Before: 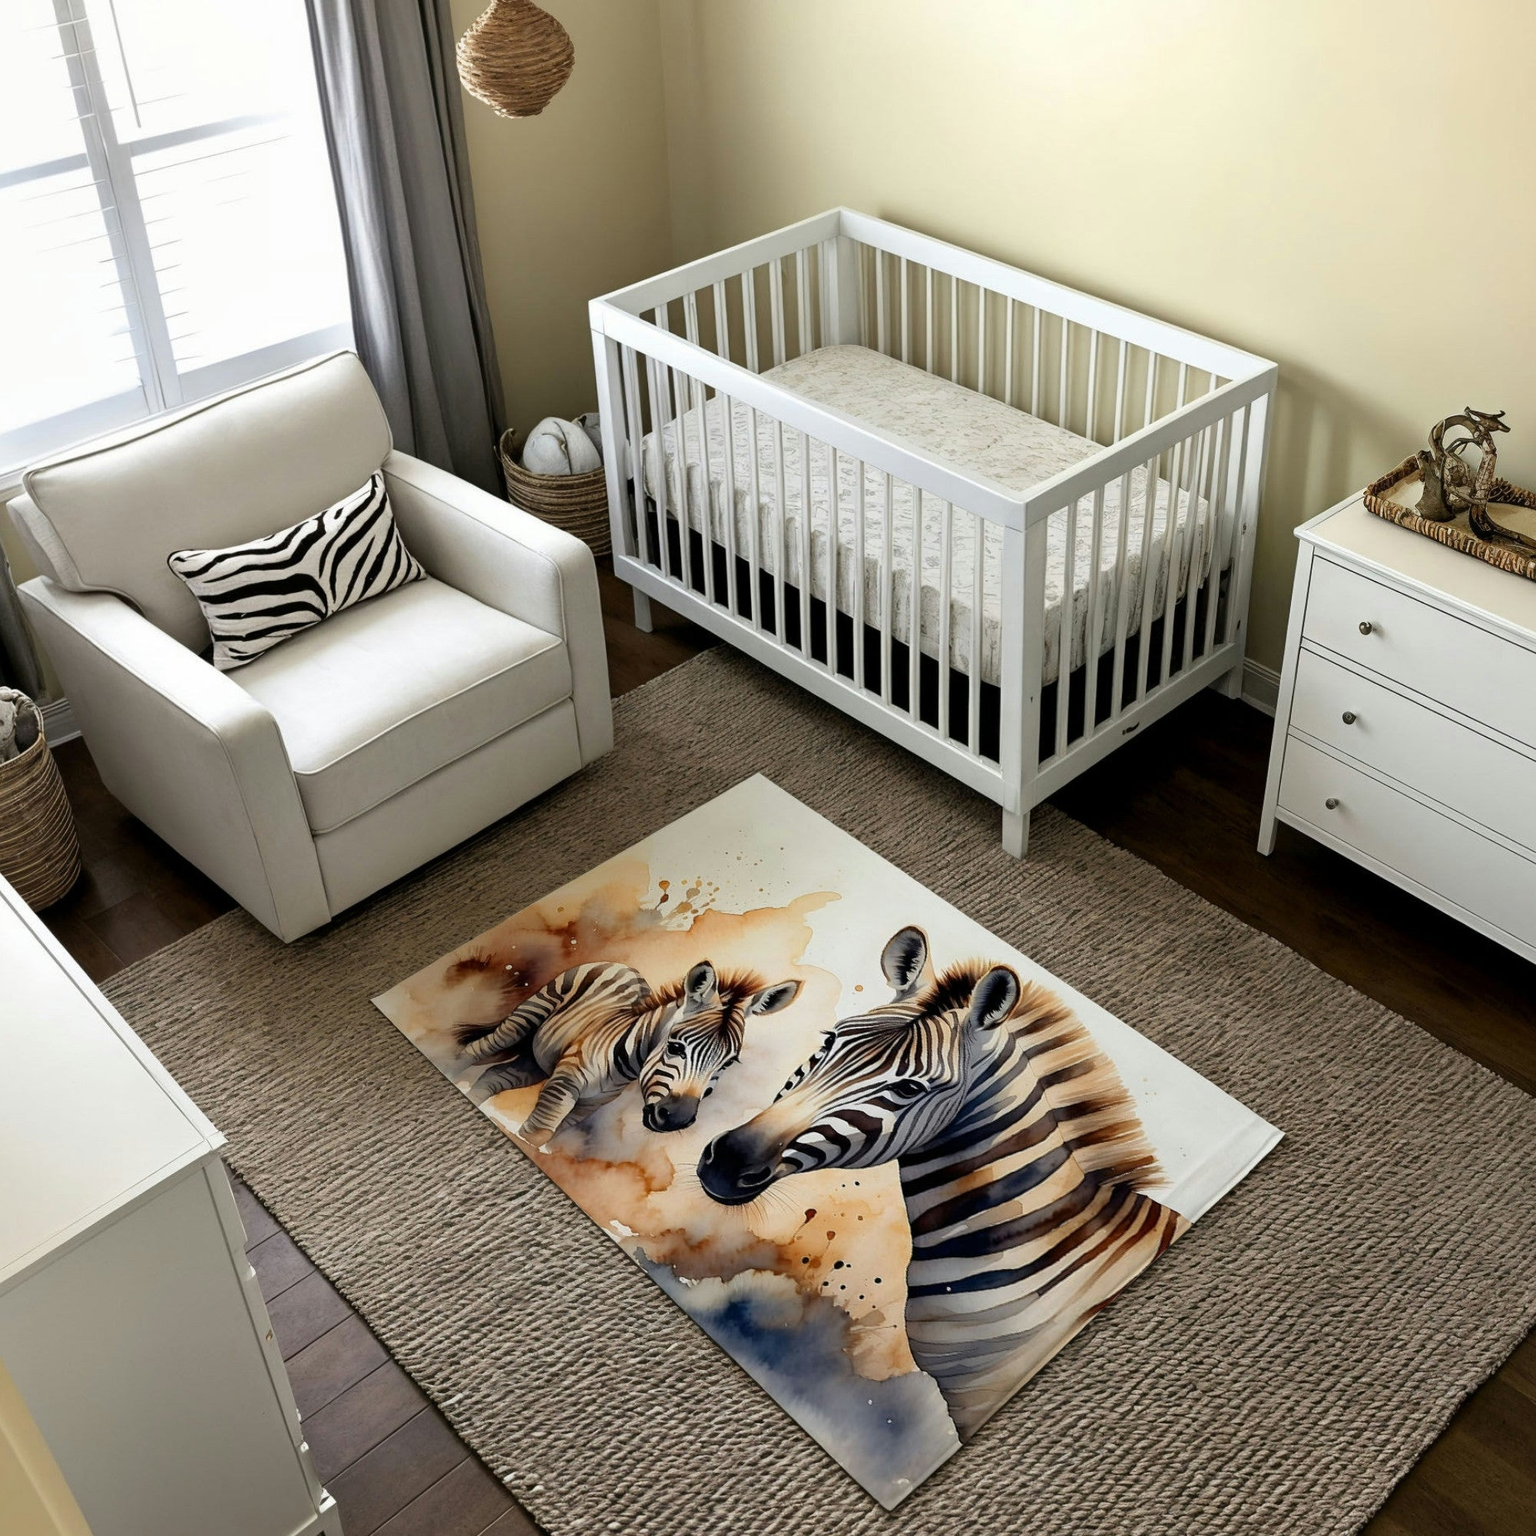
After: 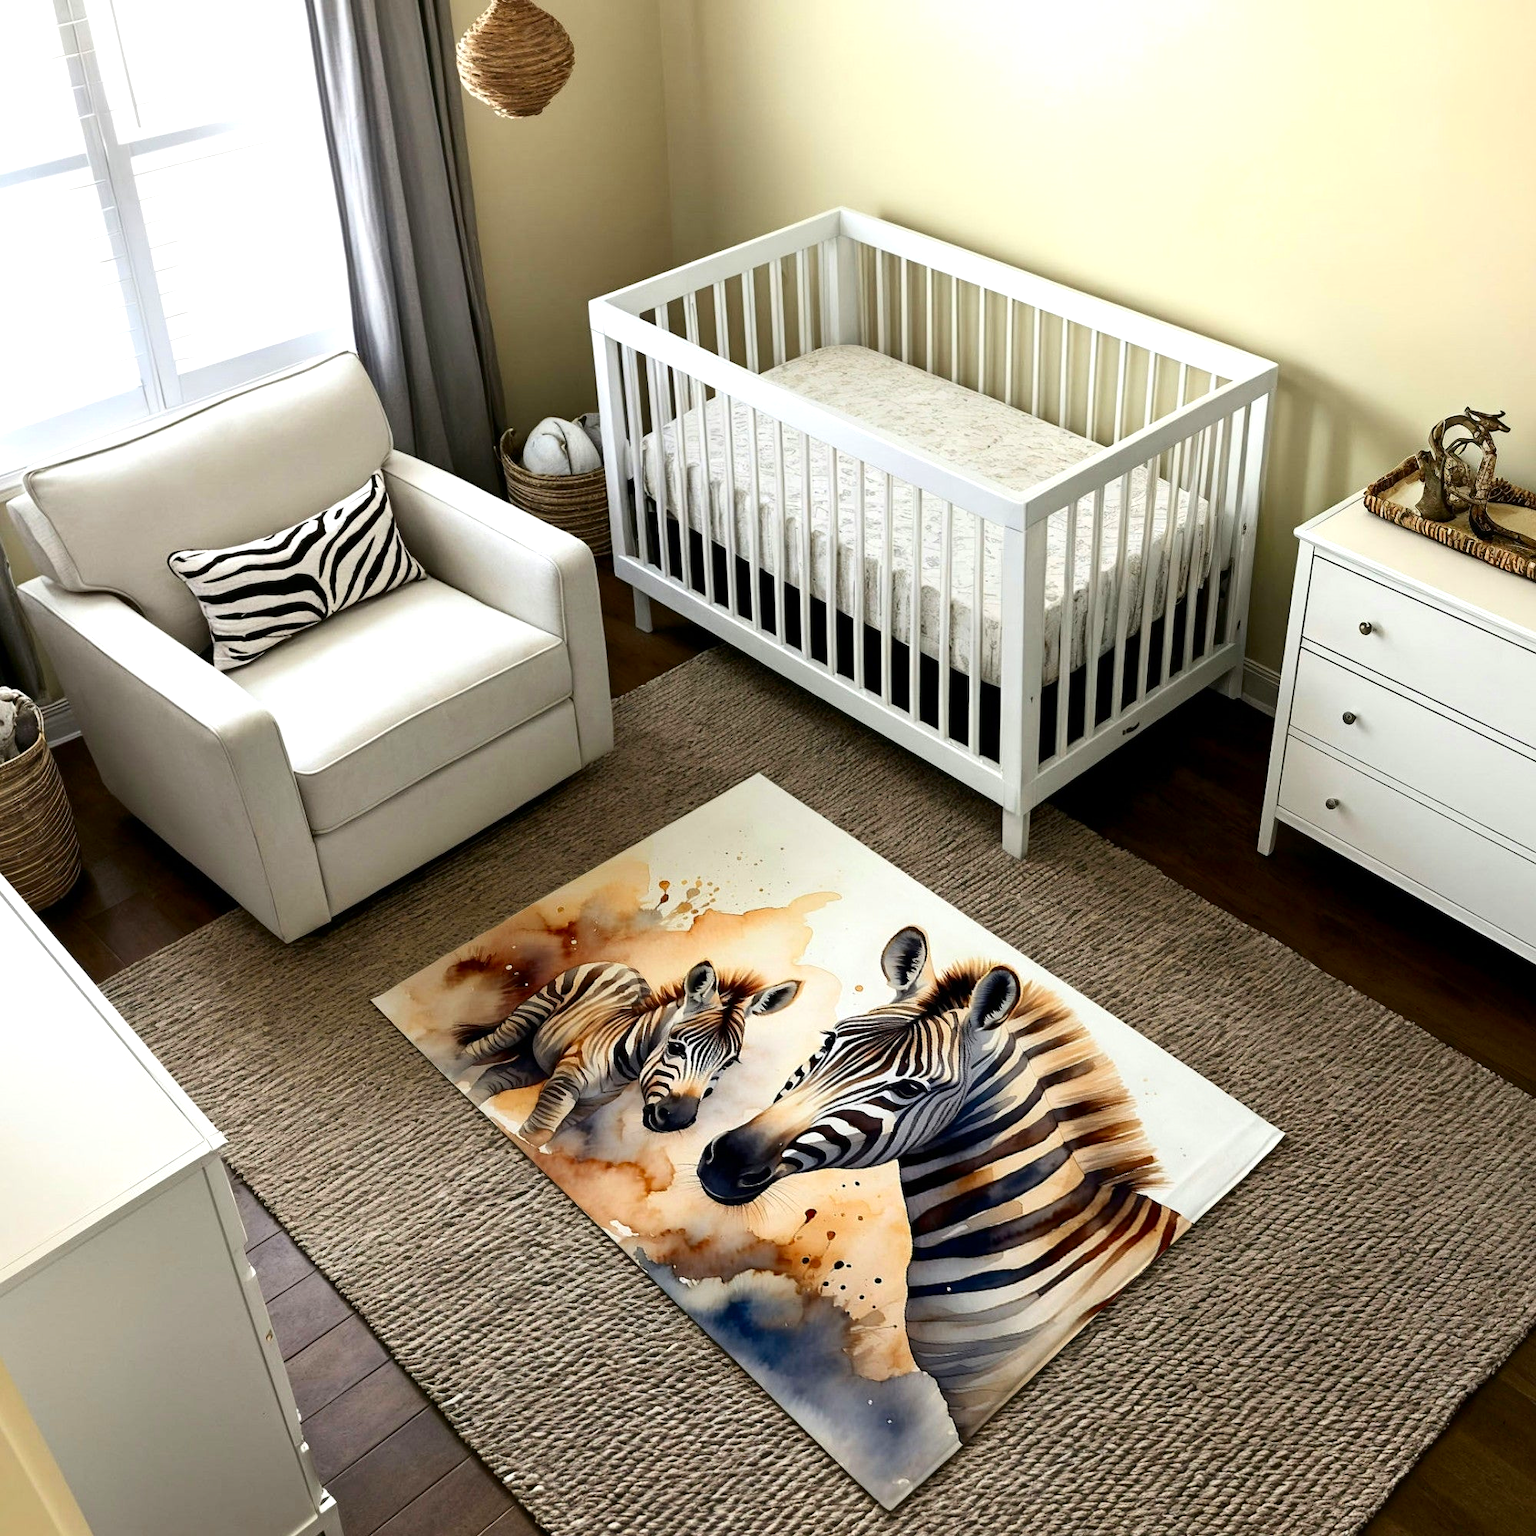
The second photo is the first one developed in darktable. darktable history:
contrast brightness saturation: contrast 0.13, brightness -0.05, saturation 0.16
exposure: exposure 0.375 EV, compensate highlight preservation false
